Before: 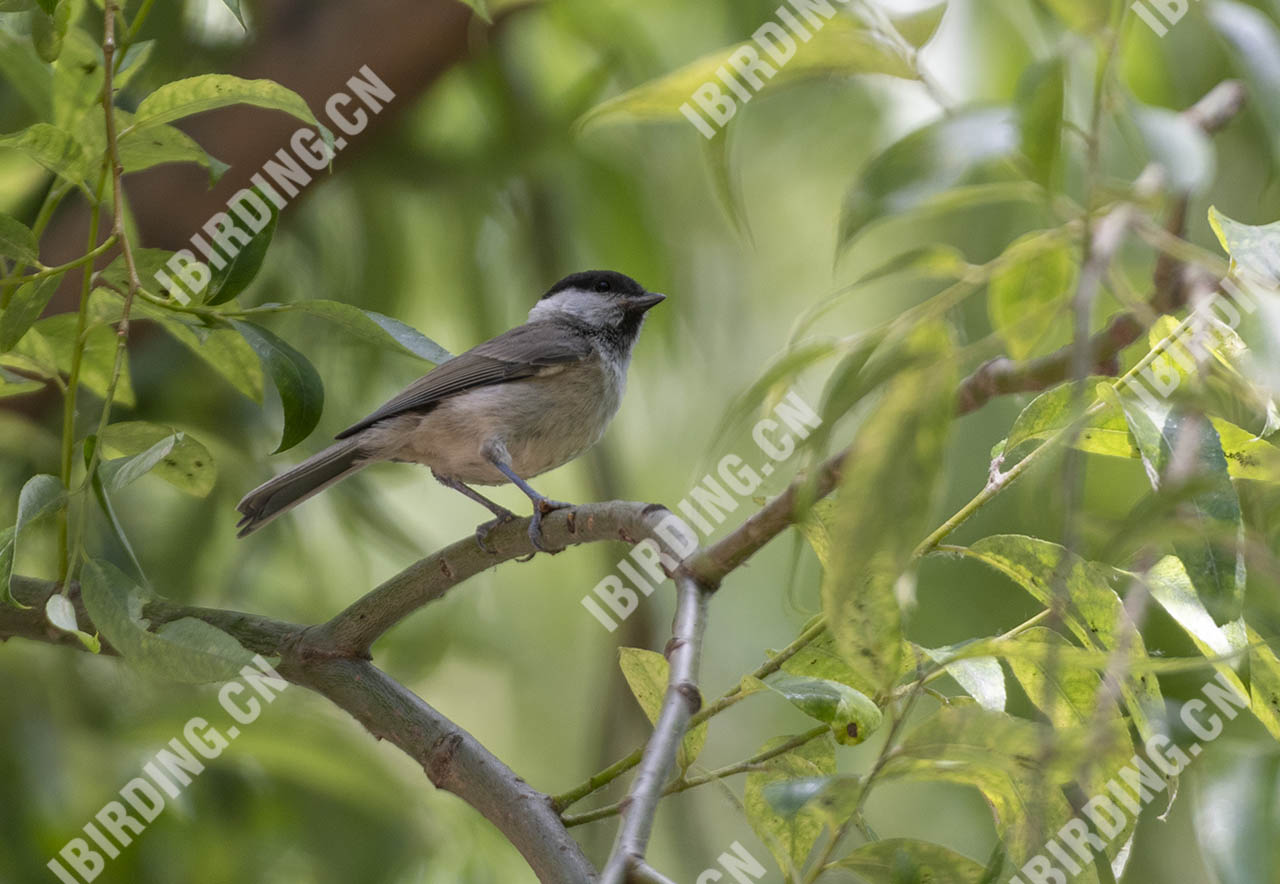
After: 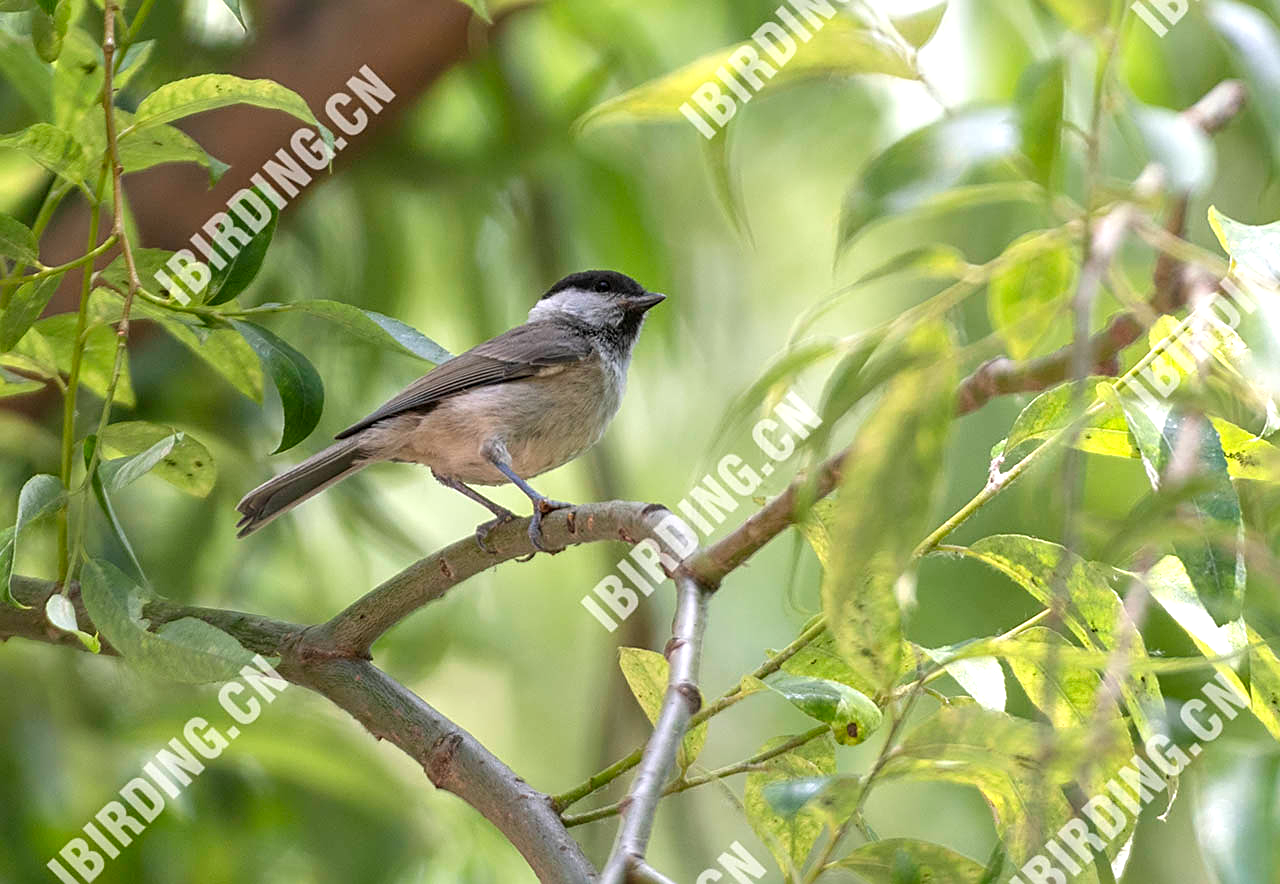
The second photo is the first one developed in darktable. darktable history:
exposure: black level correction 0, exposure 0.692 EV, compensate highlight preservation false
sharpen: on, module defaults
